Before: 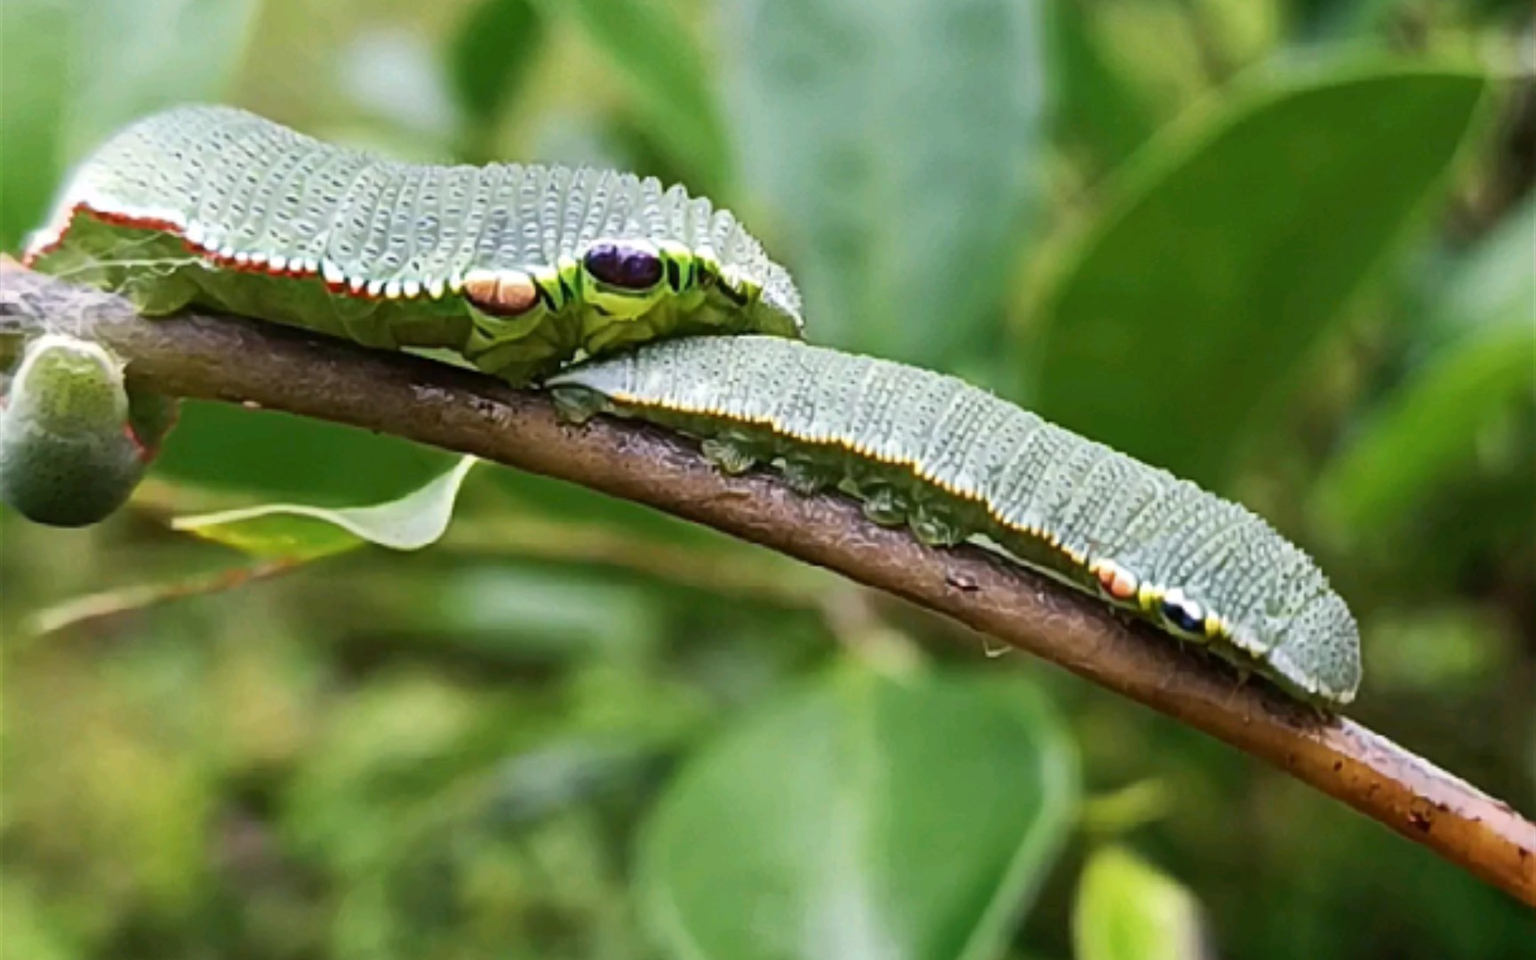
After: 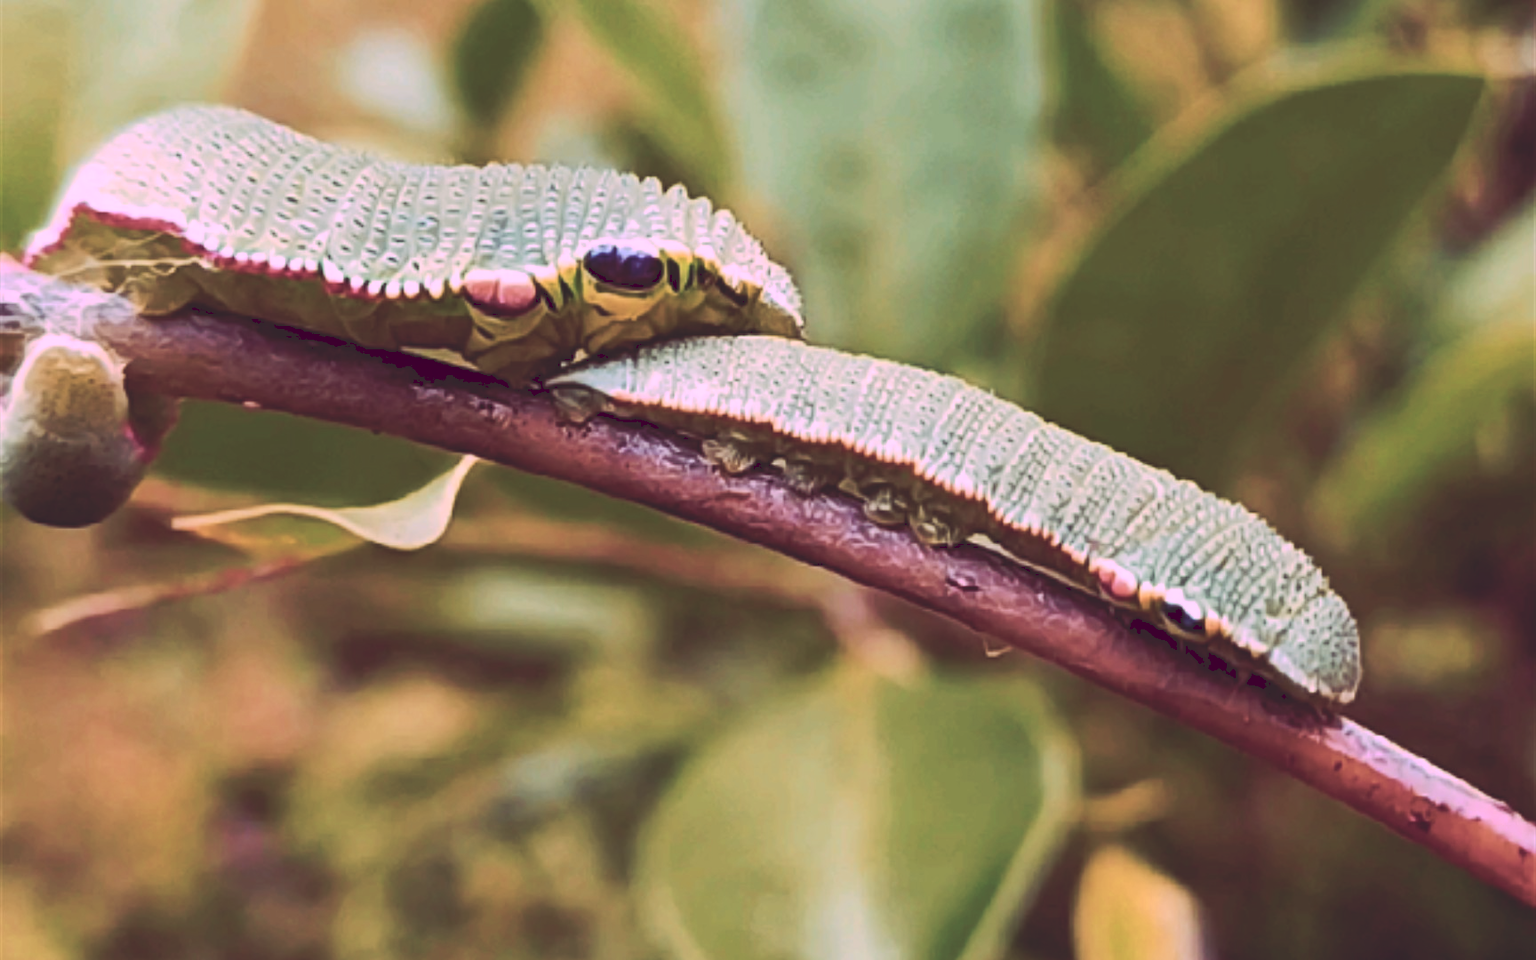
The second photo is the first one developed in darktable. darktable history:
tone curve: curves: ch0 [(0, 0) (0.003, 0.156) (0.011, 0.156) (0.025, 0.157) (0.044, 0.164) (0.069, 0.172) (0.1, 0.181) (0.136, 0.191) (0.177, 0.214) (0.224, 0.245) (0.277, 0.285) (0.335, 0.333) (0.399, 0.387) (0.468, 0.471) (0.543, 0.556) (0.623, 0.648) (0.709, 0.734) (0.801, 0.809) (0.898, 0.891) (1, 1)], preserve colors none
color look up table: target L [78.27, 96.46, 79.47, 81.44, 79.57, 86.32, 80.5, 76.46, 68.8, 54.39, 60.32, 55.99, 31.93, 4.594, 202.08, 70.27, 75, 81.36, 67.96, 67.54, 64.32, 59.91, 55.96, 60.66, 52.02, 45.94, 33.17, 30.15, 76.87, 62.56, 52.28, 79.66, 57.17, 50.13, 45.9, 54.23, 39.5, 30.98, 47.41, 25.35, 10.91, 94.8, 80.16, 79.79, 80.2, 72.42, 65.77, 50.96, 38.51], target a [29.79, 1.078, -58.3, 13.4, -53.04, 9.207, -18.87, 10.26, -17.65, 19.78, -35.75, 9.512, -0.159, 30.99, 0, 40.55, 42.14, 54.05, 47.78, 53.39, 73.97, 32.58, 34.91, 54.11, 49.73, 37.61, 30.39, 41.55, 9.078, 25.38, 43.45, -33.26, 19.19, 57.11, 33.91, -5.192, 23.06, 16.39, 20.47, 36.77, 31.46, 21.41, -53.34, -28.39, -45.26, -8.697, -39.79, -13.44, -17.56], target b [24.52, 68.28, 40.32, 55.01, 50.72, 17.04, 28.85, 37.22, 46.28, 30.78, 28.58, 6.533, 24.13, -4.714, -0.001, 33.8, 2.997, -33.48, 26.6, 3.898, -45.6, 2.827, 24.83, 10.18, -0.849, 12.1, 18.61, -0.979, -40.54, -59.39, -73.25, -36.21, -66.92, -48.94, -59.65, -36.89, -30.99, -7.192, -58.01, -43.56, -26.66, -11.75, 28.7, 10.44, -6.985, -7.935, 16.92, -14.5, 0.9], num patches 49
